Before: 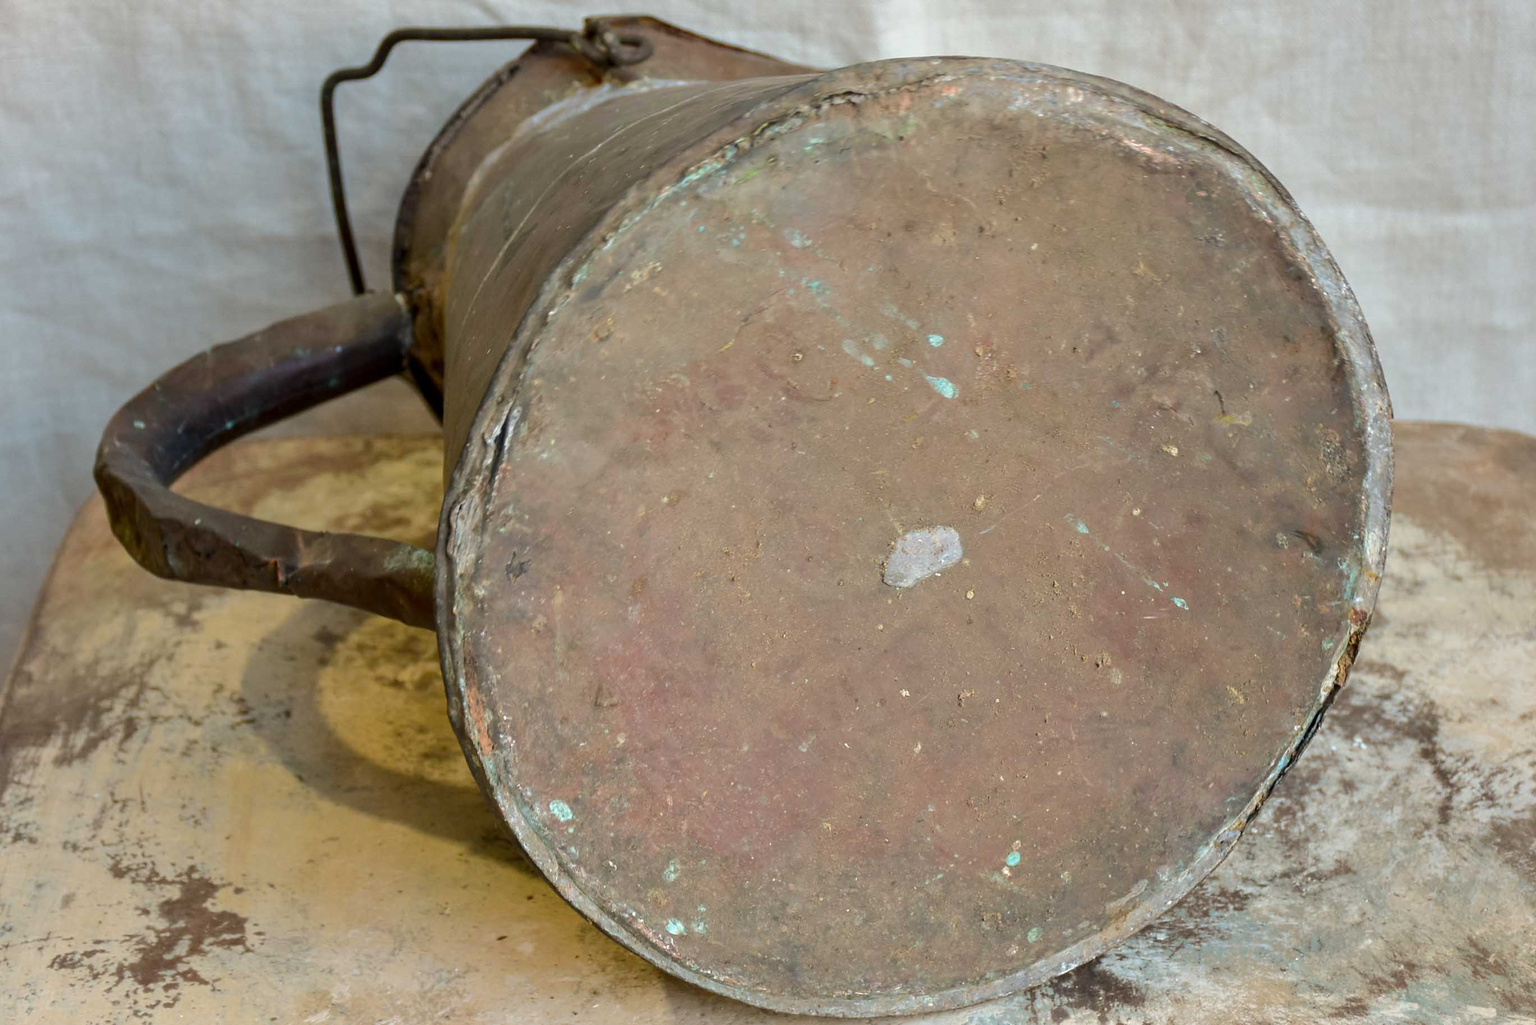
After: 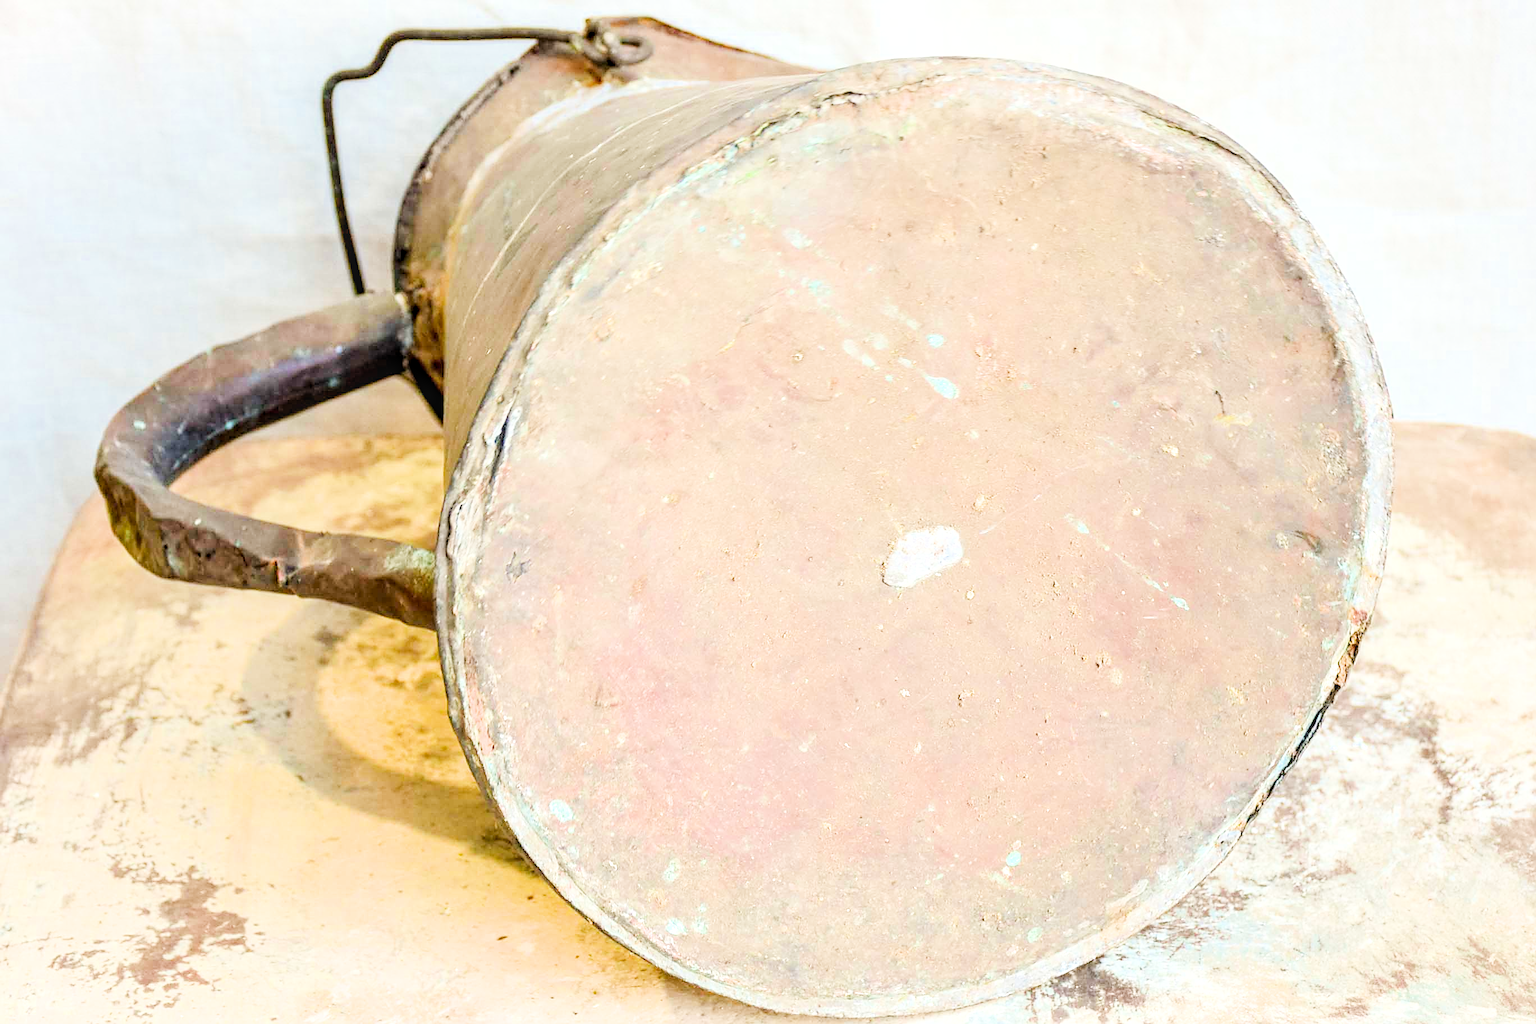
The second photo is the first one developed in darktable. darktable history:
exposure: exposure 2.897 EV, compensate highlight preservation false
local contrast: on, module defaults
haze removal: strength 0.086, compatibility mode true, adaptive false
filmic rgb: black relative exposure -4.2 EV, white relative exposure 5.14 EV, hardness 2.16, contrast 1.179, iterations of high-quality reconstruction 0, contrast in shadows safe
sharpen: on, module defaults
